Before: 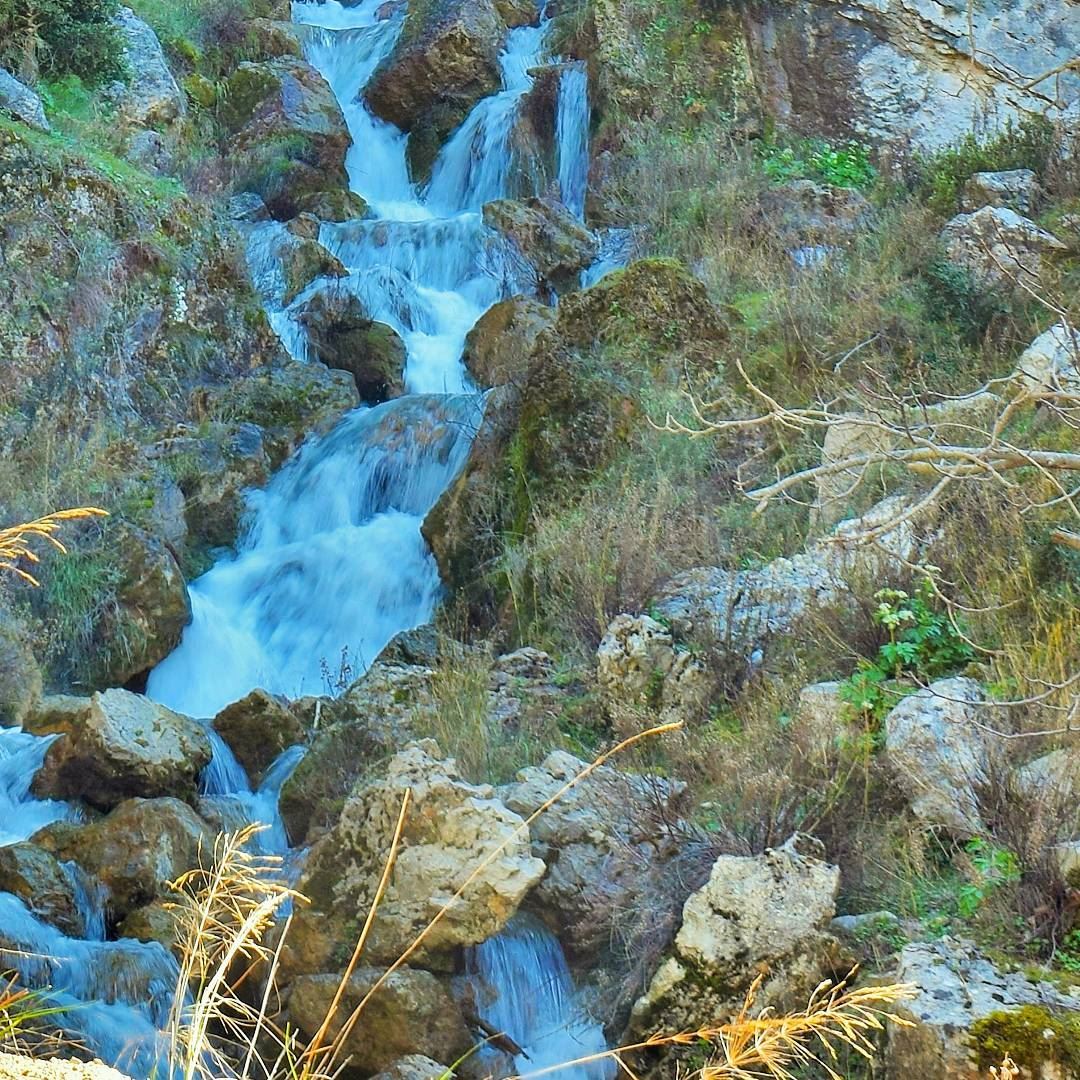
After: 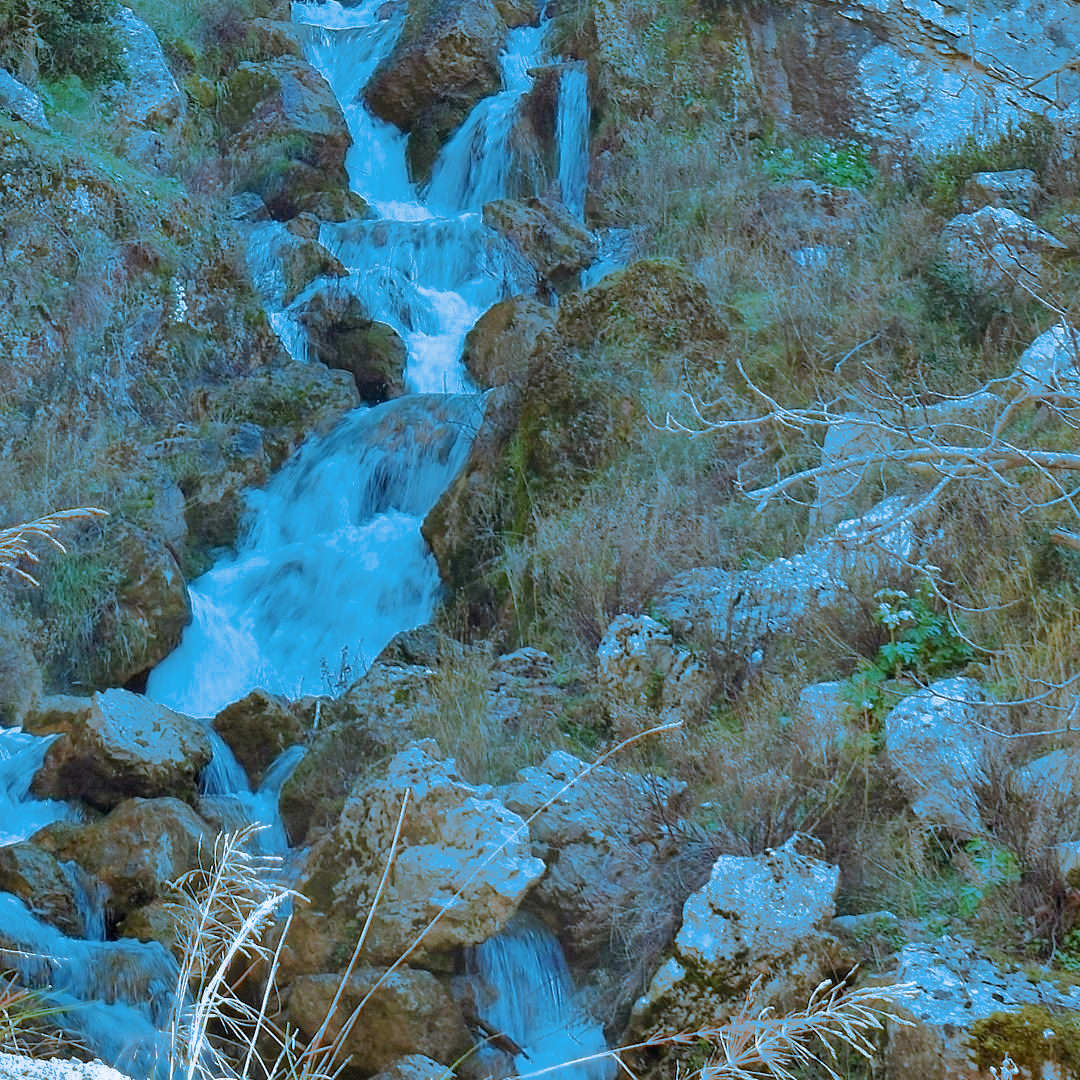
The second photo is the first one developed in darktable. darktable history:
base curve: curves: ch0 [(0, 0) (0.74, 0.67) (1, 1)]
split-toning: shadows › hue 220°, shadows › saturation 0.64, highlights › hue 220°, highlights › saturation 0.64, balance 0, compress 5.22%
